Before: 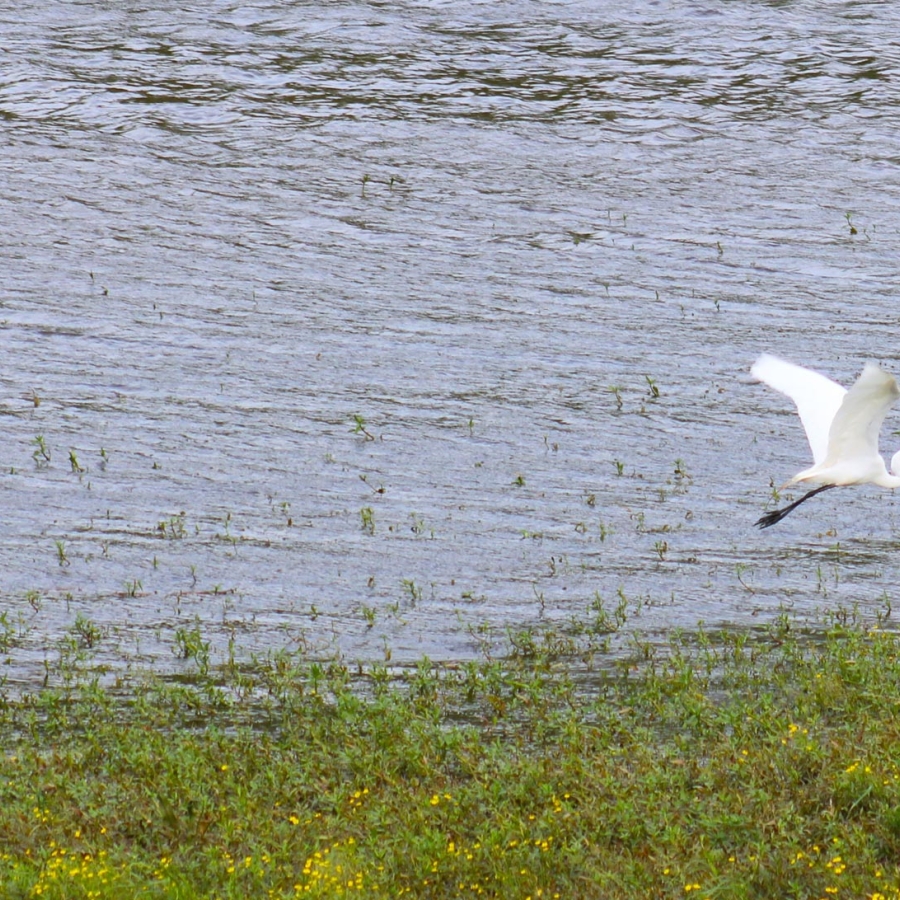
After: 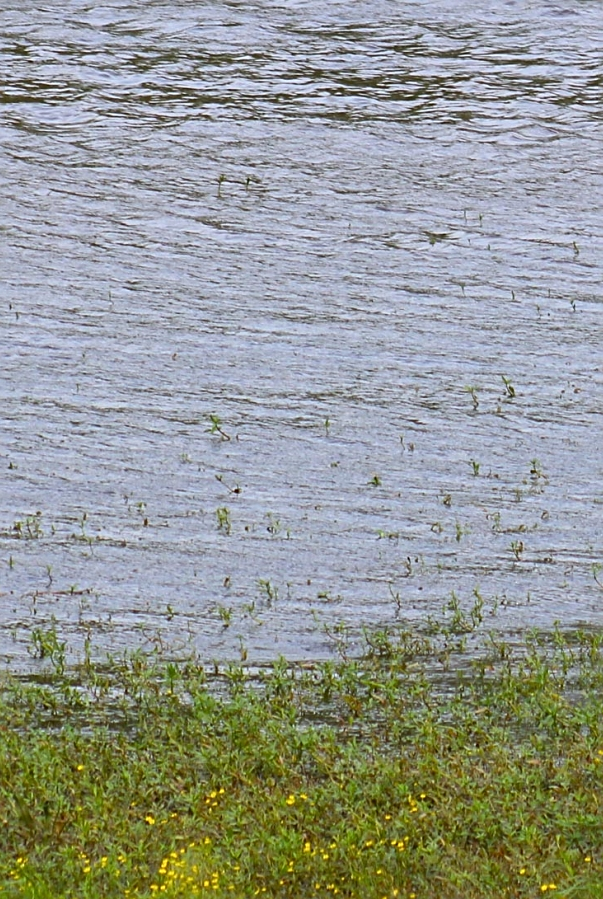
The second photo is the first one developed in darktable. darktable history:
crop and rotate: left 16.023%, right 16.928%
sharpen: on, module defaults
